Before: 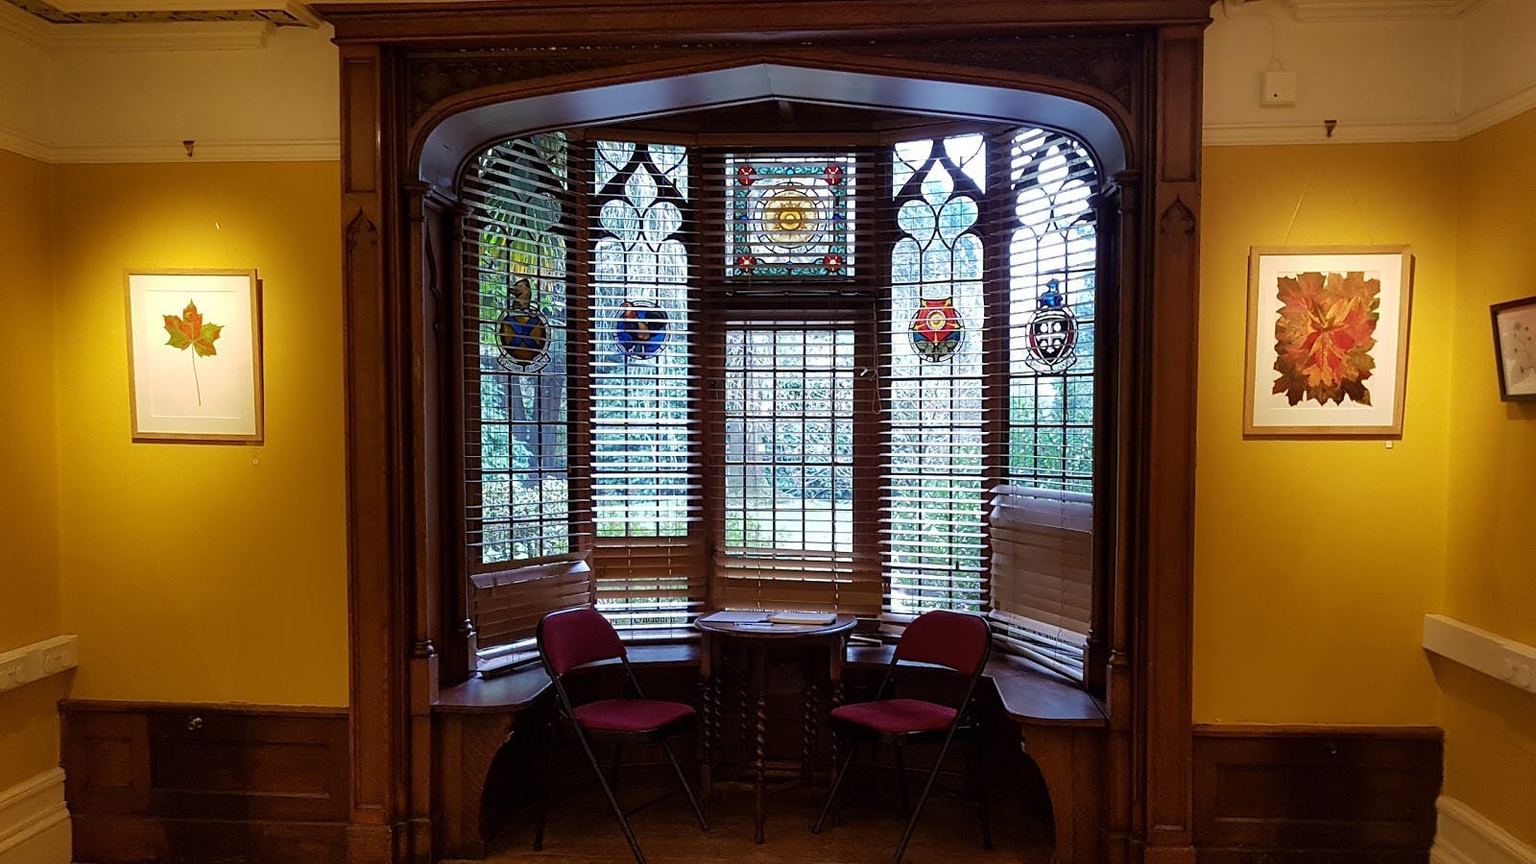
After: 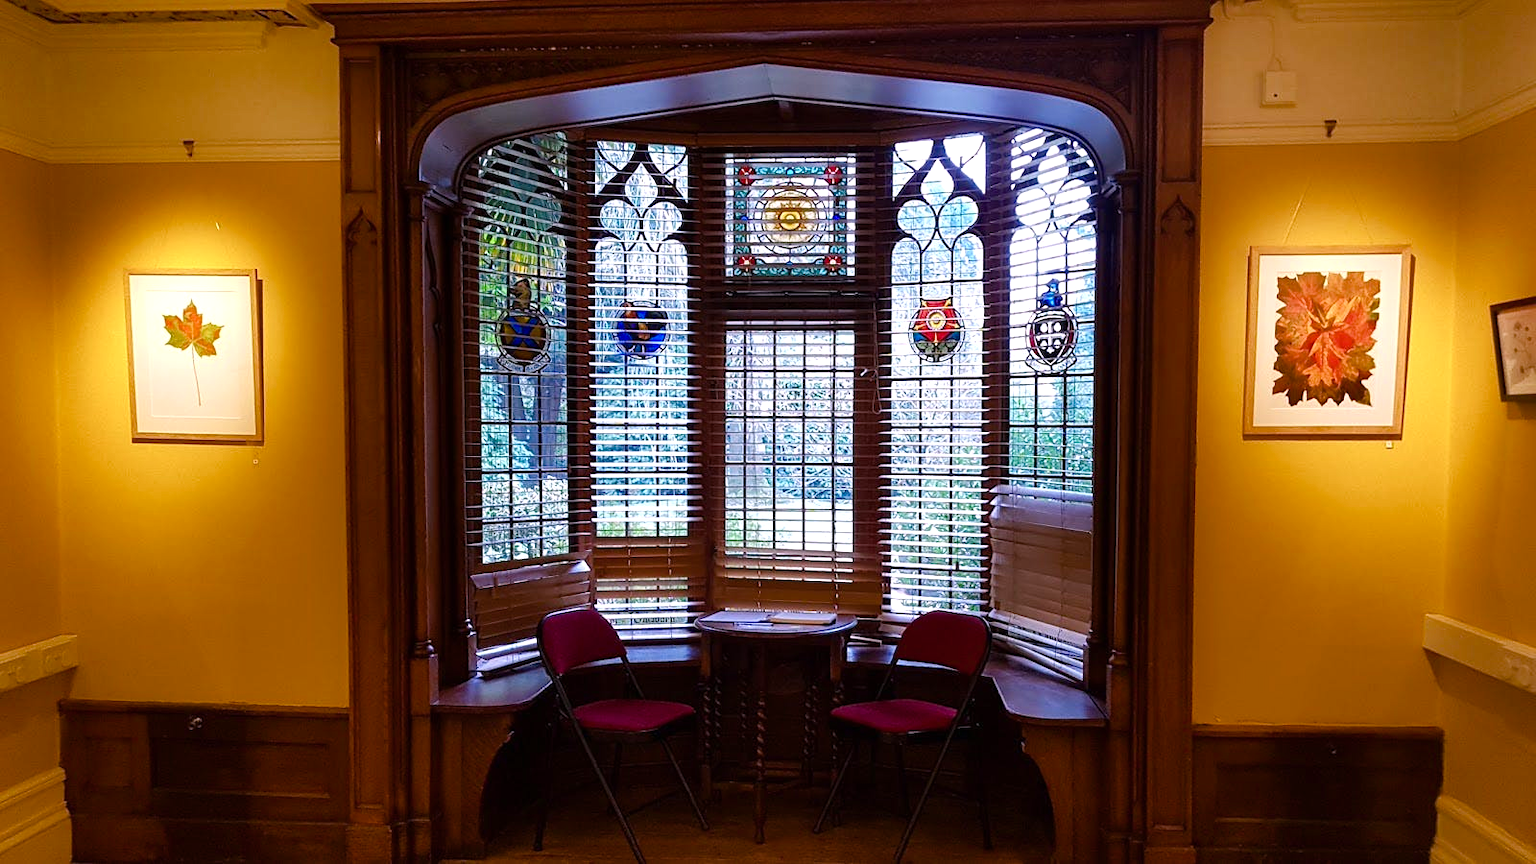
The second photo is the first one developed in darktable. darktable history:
color balance rgb: linear chroma grading › shadows 32%, linear chroma grading › global chroma -2%, linear chroma grading › mid-tones 4%, perceptual saturation grading › global saturation -2%, perceptual saturation grading › highlights -8%, perceptual saturation grading › mid-tones 8%, perceptual saturation grading › shadows 4%, perceptual brilliance grading › highlights 8%, perceptual brilliance grading › mid-tones 4%, perceptual brilliance grading › shadows 2%, global vibrance 16%, saturation formula JzAzBz (2021)
white balance: red 1.05, blue 1.072
